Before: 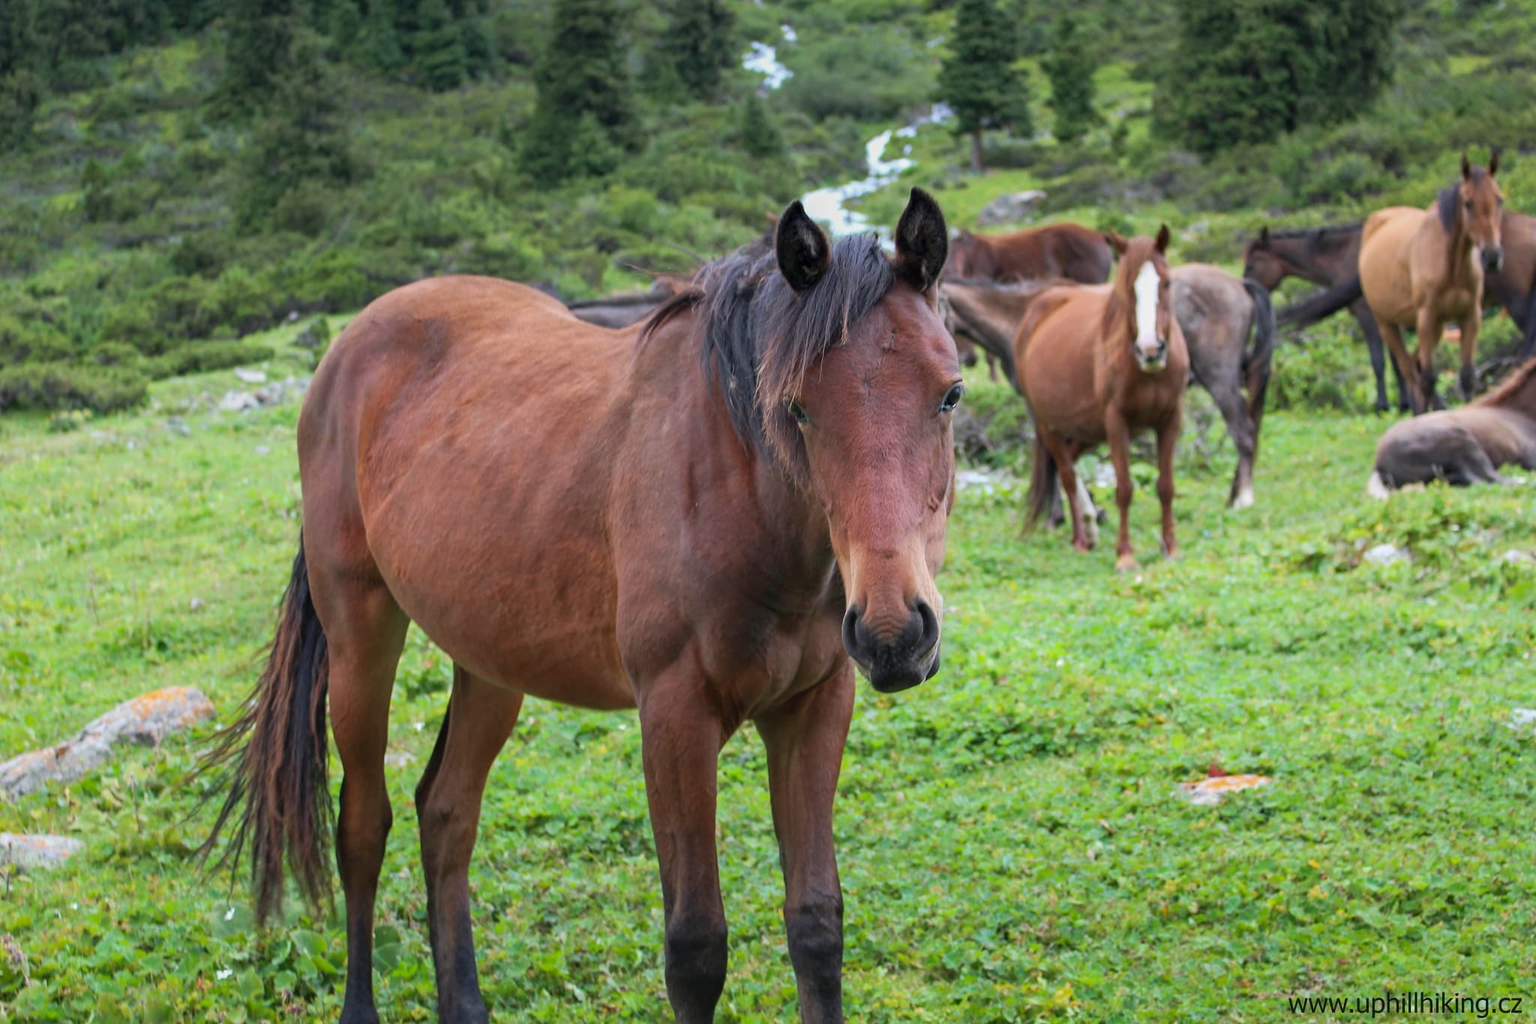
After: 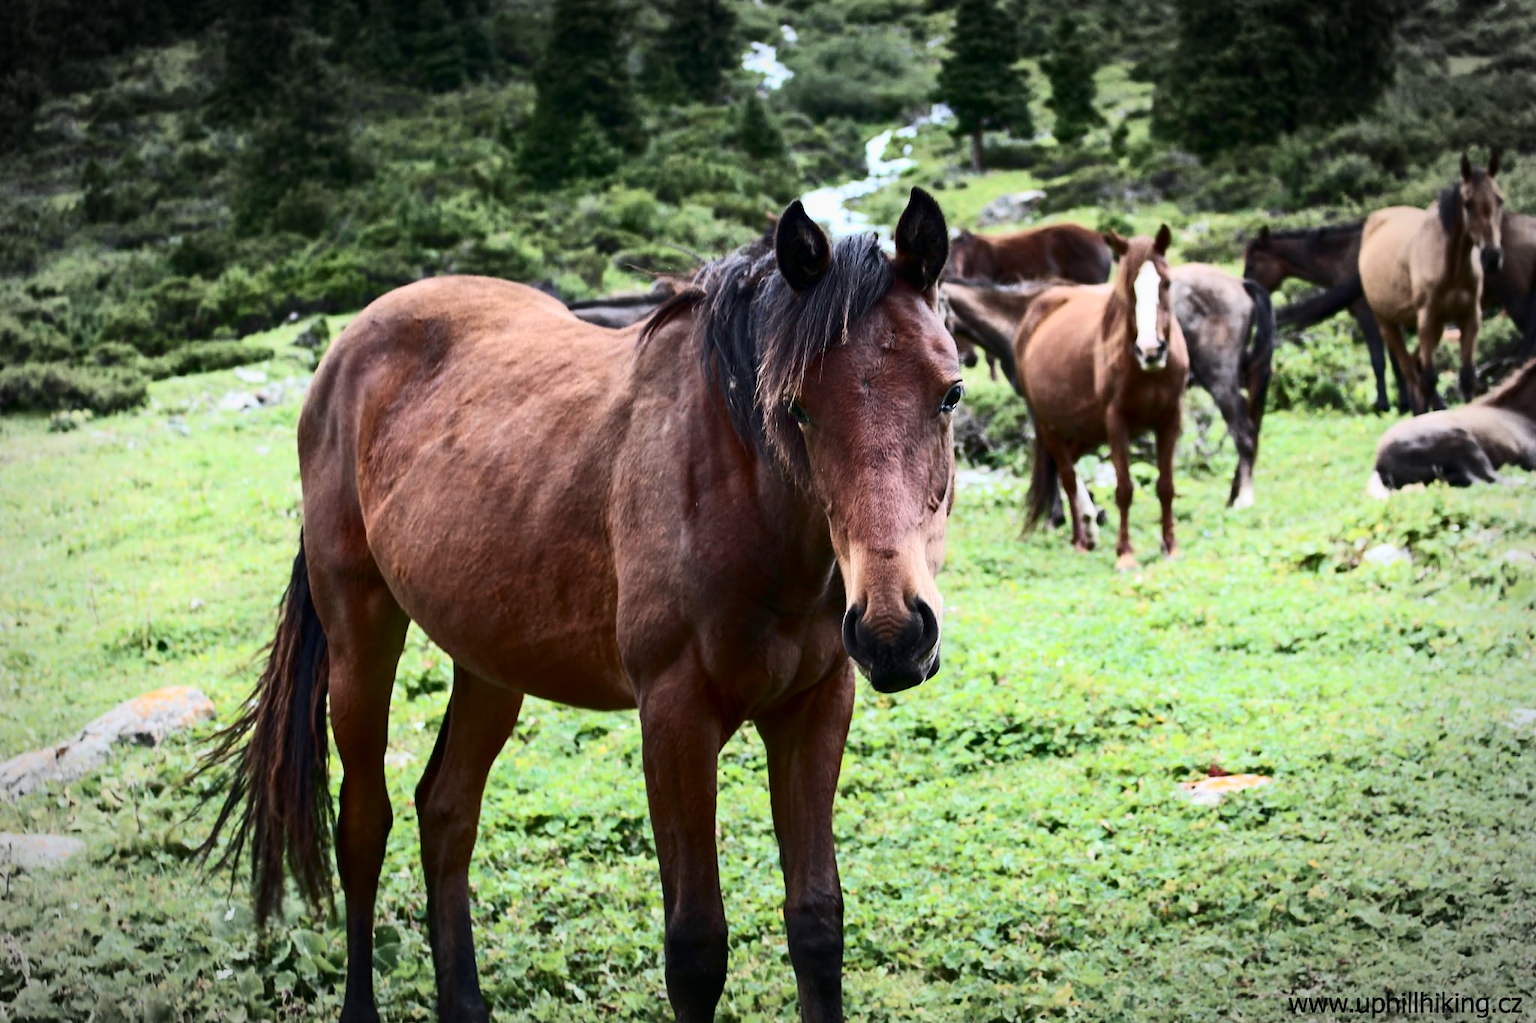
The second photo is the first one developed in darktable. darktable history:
contrast brightness saturation: contrast 0.5, saturation -0.1
vignetting: fall-off start 79.43%, saturation -0.649, width/height ratio 1.327, unbound false
